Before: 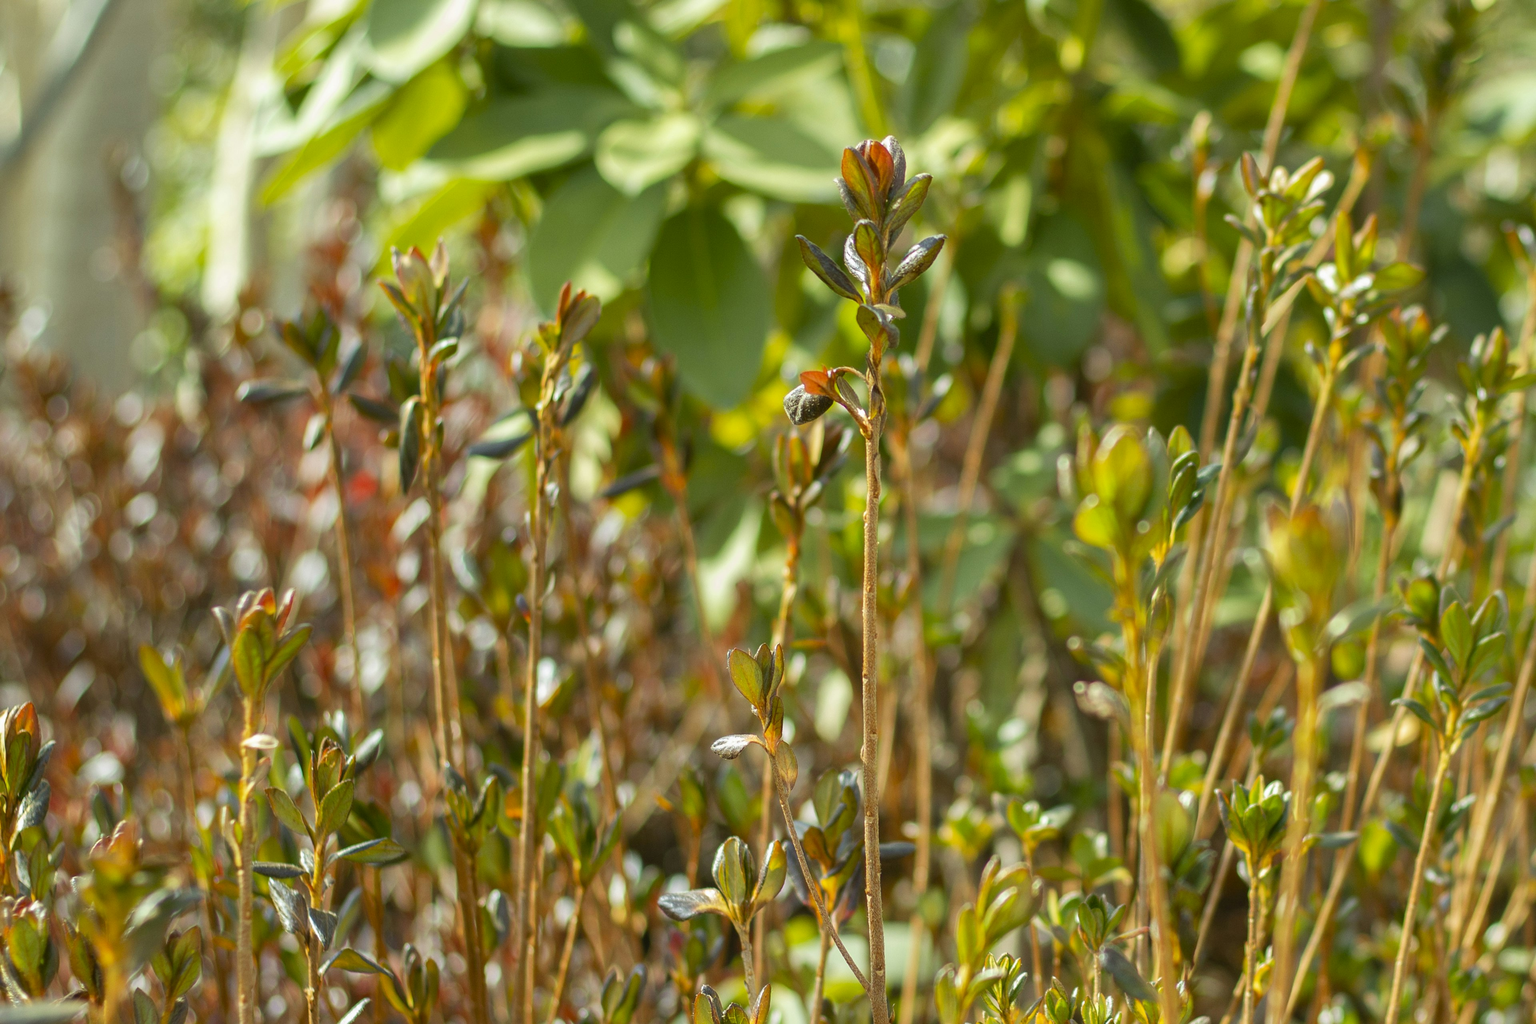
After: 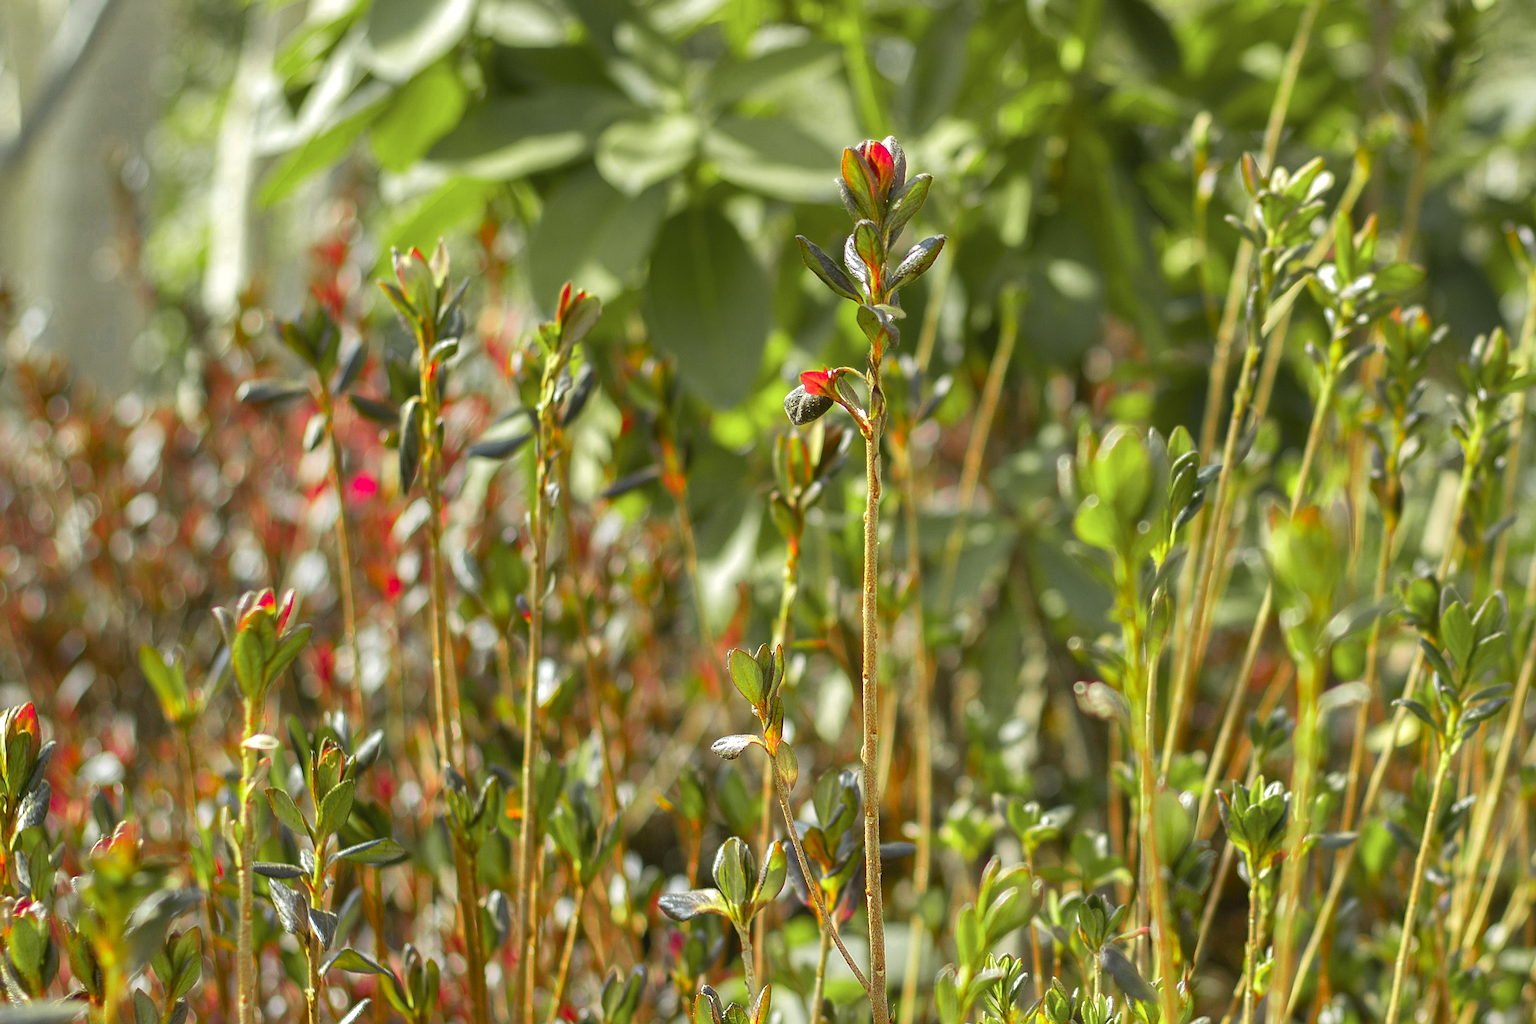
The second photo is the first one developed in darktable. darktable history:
color zones: curves: ch0 [(0, 0.533) (0.126, 0.533) (0.234, 0.533) (0.368, 0.357) (0.5, 0.5) (0.625, 0.5) (0.74, 0.637) (0.875, 0.5)]; ch1 [(0.004, 0.708) (0.129, 0.662) (0.25, 0.5) (0.375, 0.331) (0.496, 0.396) (0.625, 0.649) (0.739, 0.26) (0.875, 0.5) (1, 0.478)]; ch2 [(0, 0.409) (0.132, 0.403) (0.236, 0.558) (0.379, 0.448) (0.5, 0.5) (0.625, 0.5) (0.691, 0.39) (0.875, 0.5)]
levels: levels [0, 0.476, 0.951]
sharpen: on, module defaults
